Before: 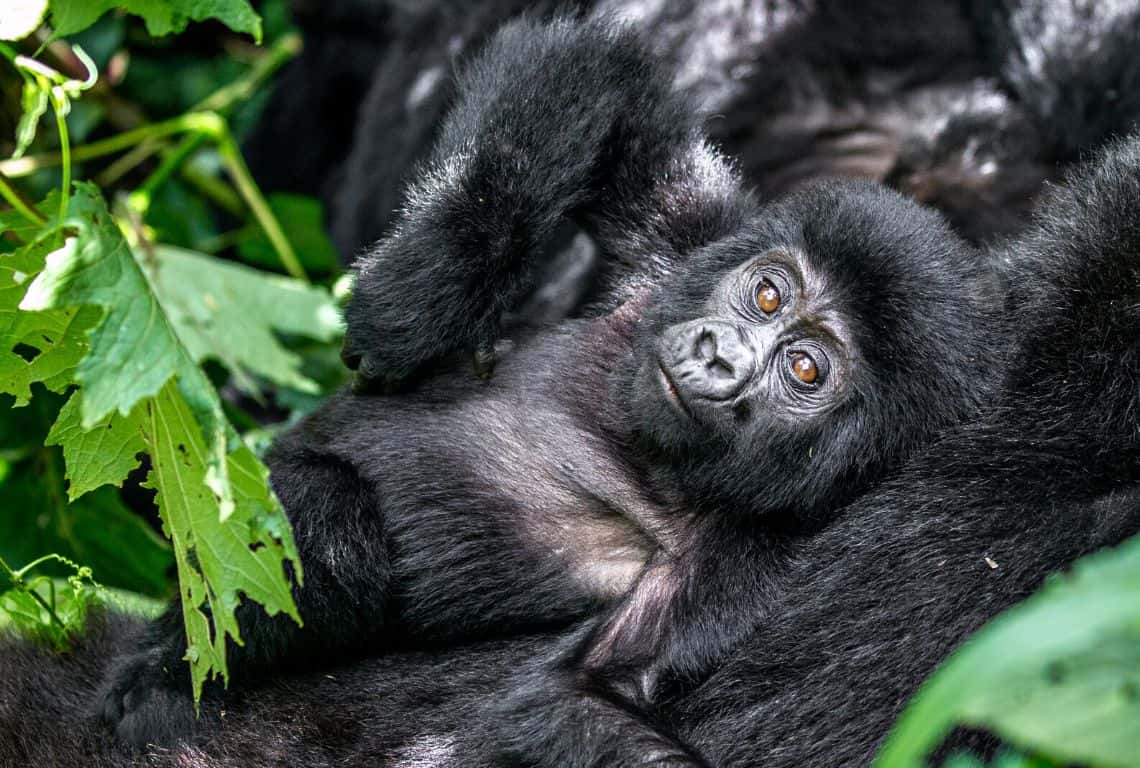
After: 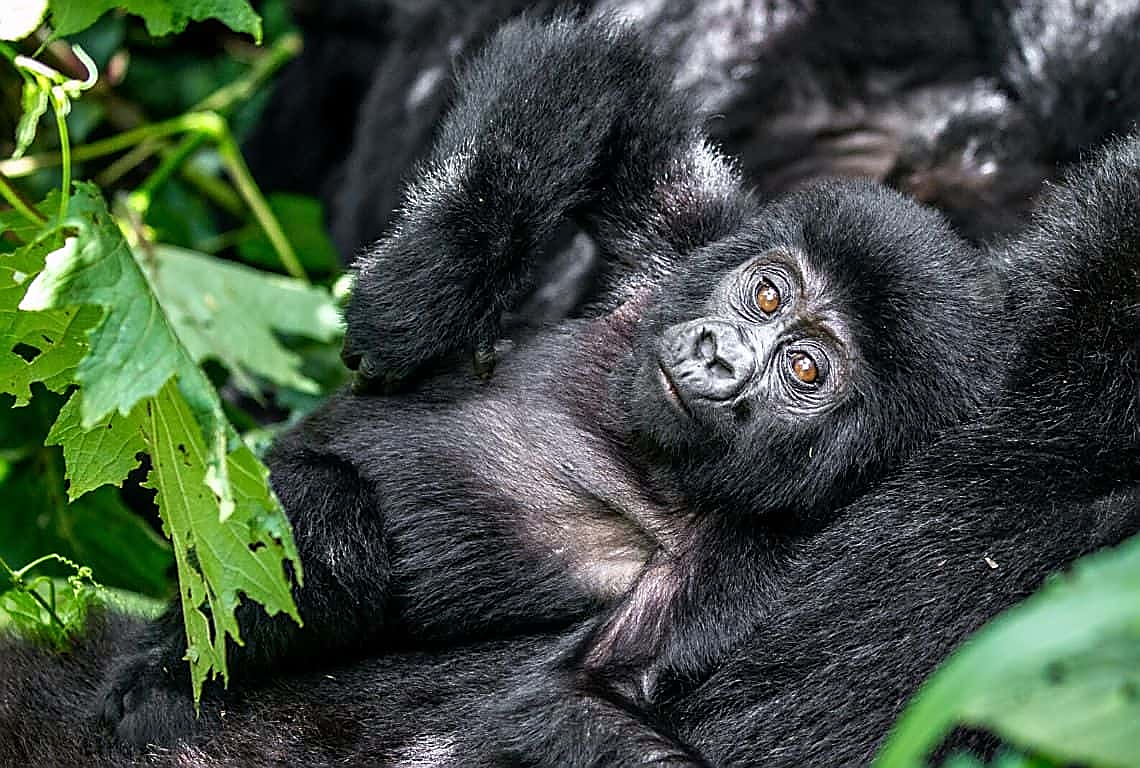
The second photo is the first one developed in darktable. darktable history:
sharpen: radius 1.369, amount 1.264, threshold 0.632
